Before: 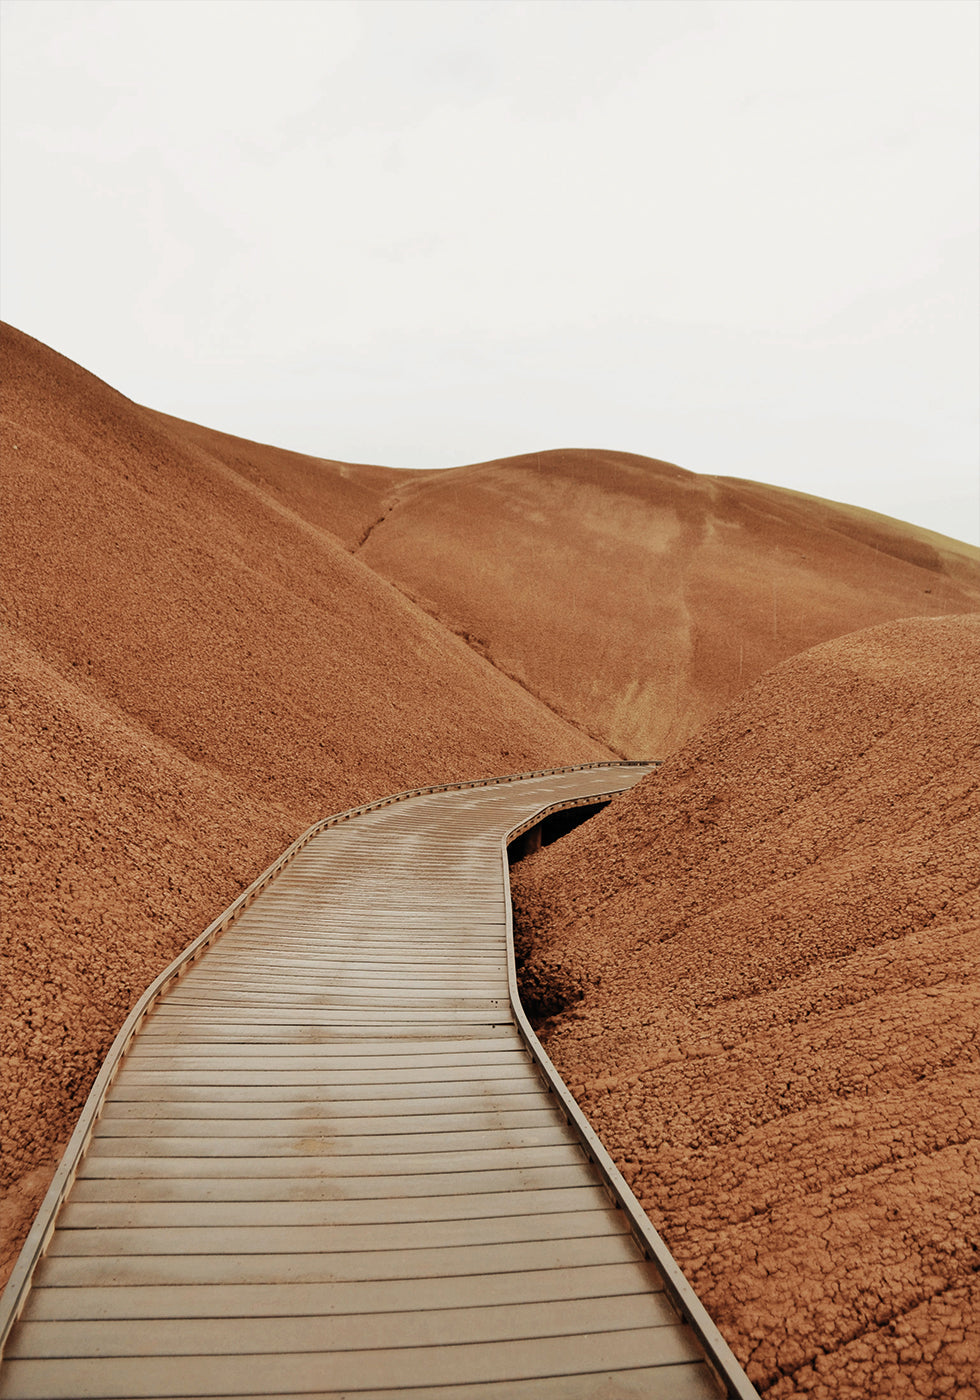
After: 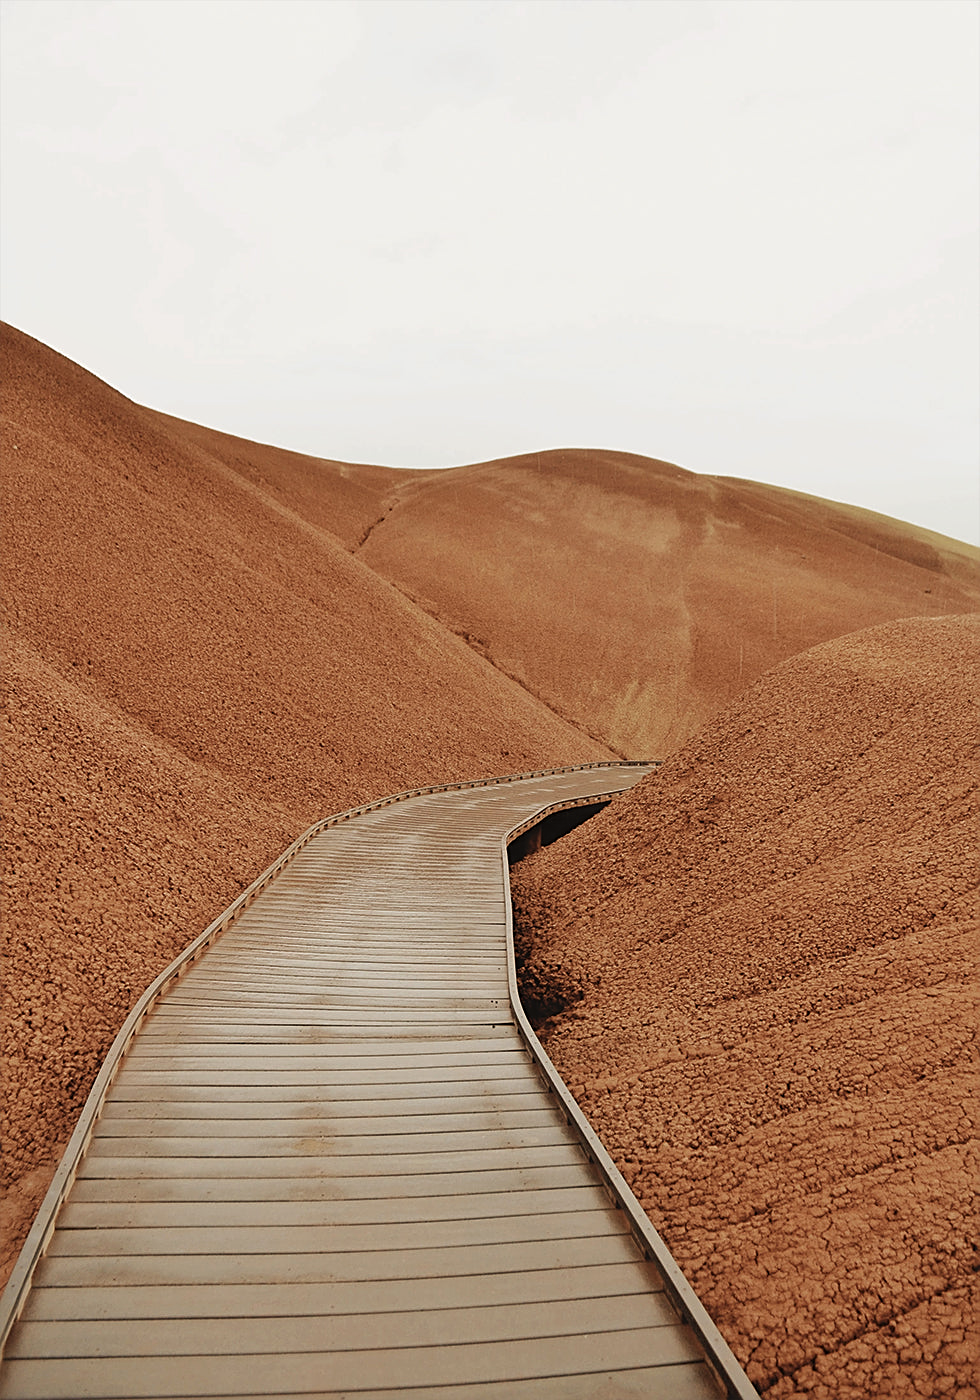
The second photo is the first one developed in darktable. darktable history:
contrast equalizer: octaves 7, y [[0.6 ×6], [0.55 ×6], [0 ×6], [0 ×6], [0 ×6]], mix -0.3
sharpen: on, module defaults
